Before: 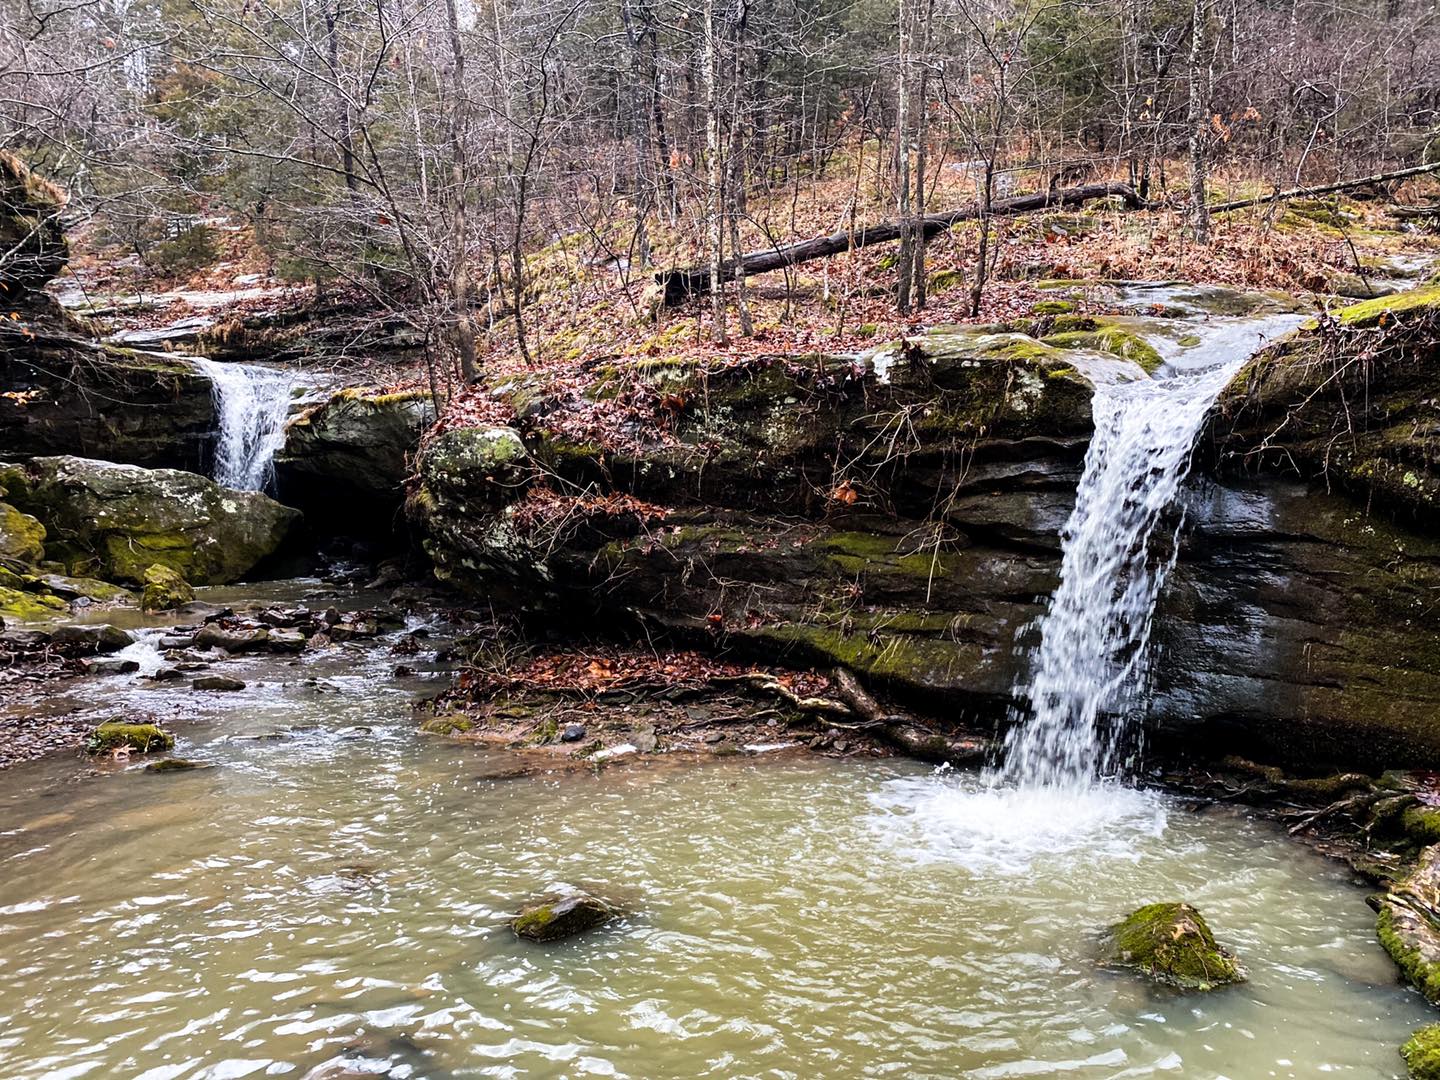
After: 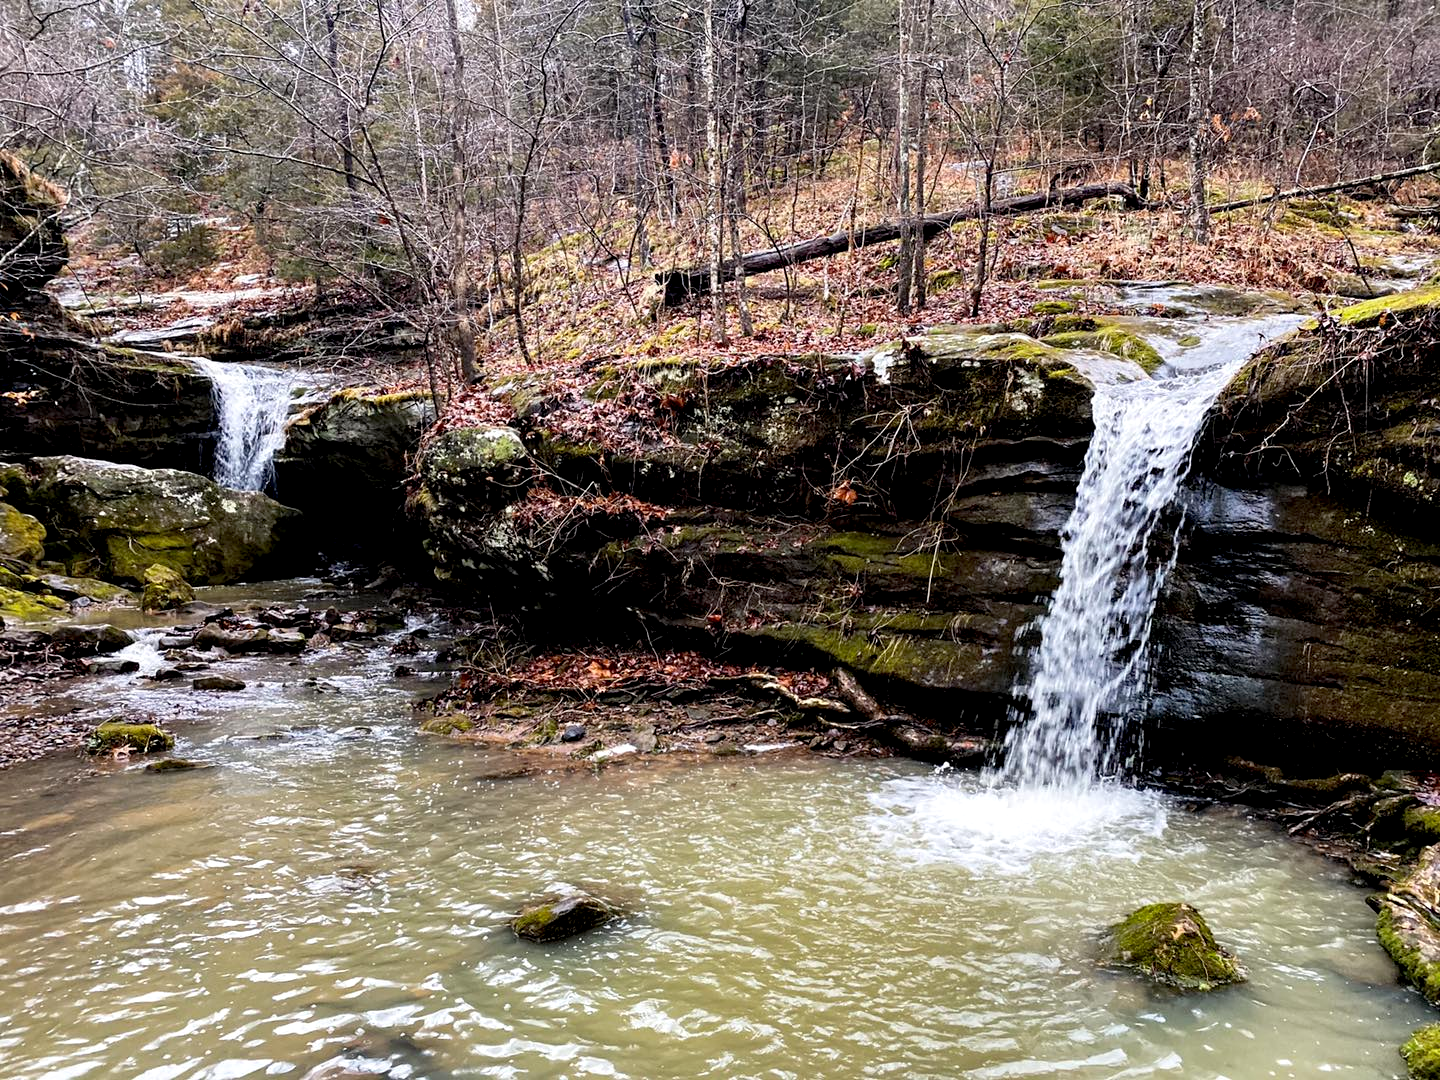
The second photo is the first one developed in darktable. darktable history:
tone equalizer: smoothing diameter 2.06%, edges refinement/feathering 22.31, mask exposure compensation -1.57 EV, filter diffusion 5
exposure: black level correction 0.007, exposure 0.09 EV, compensate highlight preservation false
